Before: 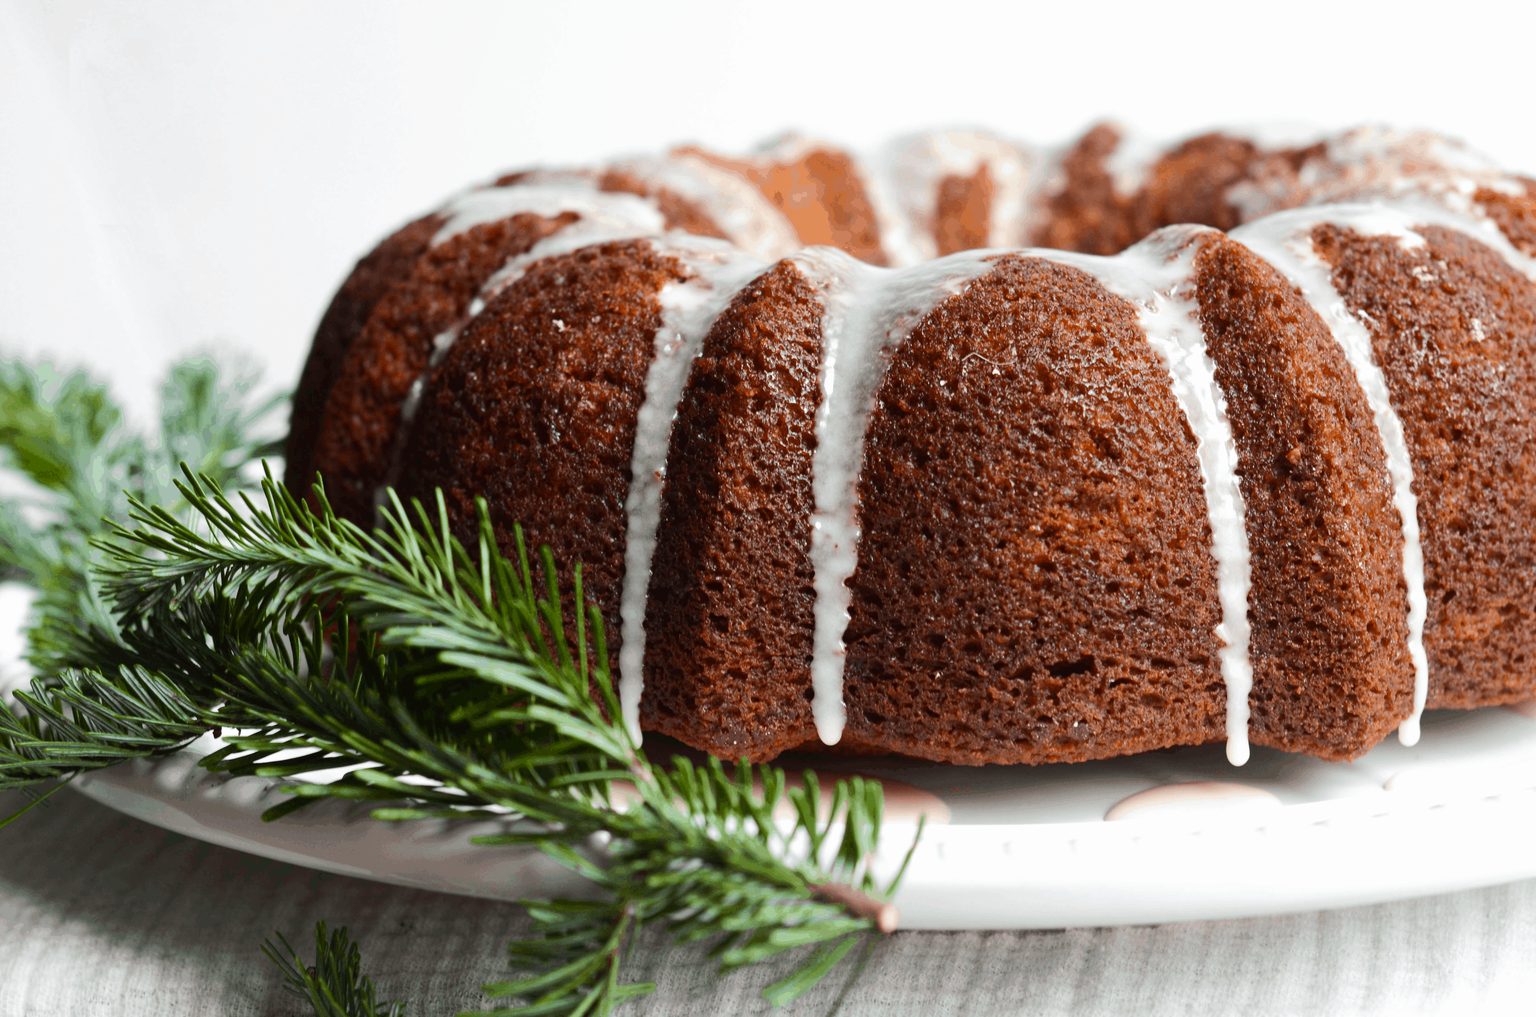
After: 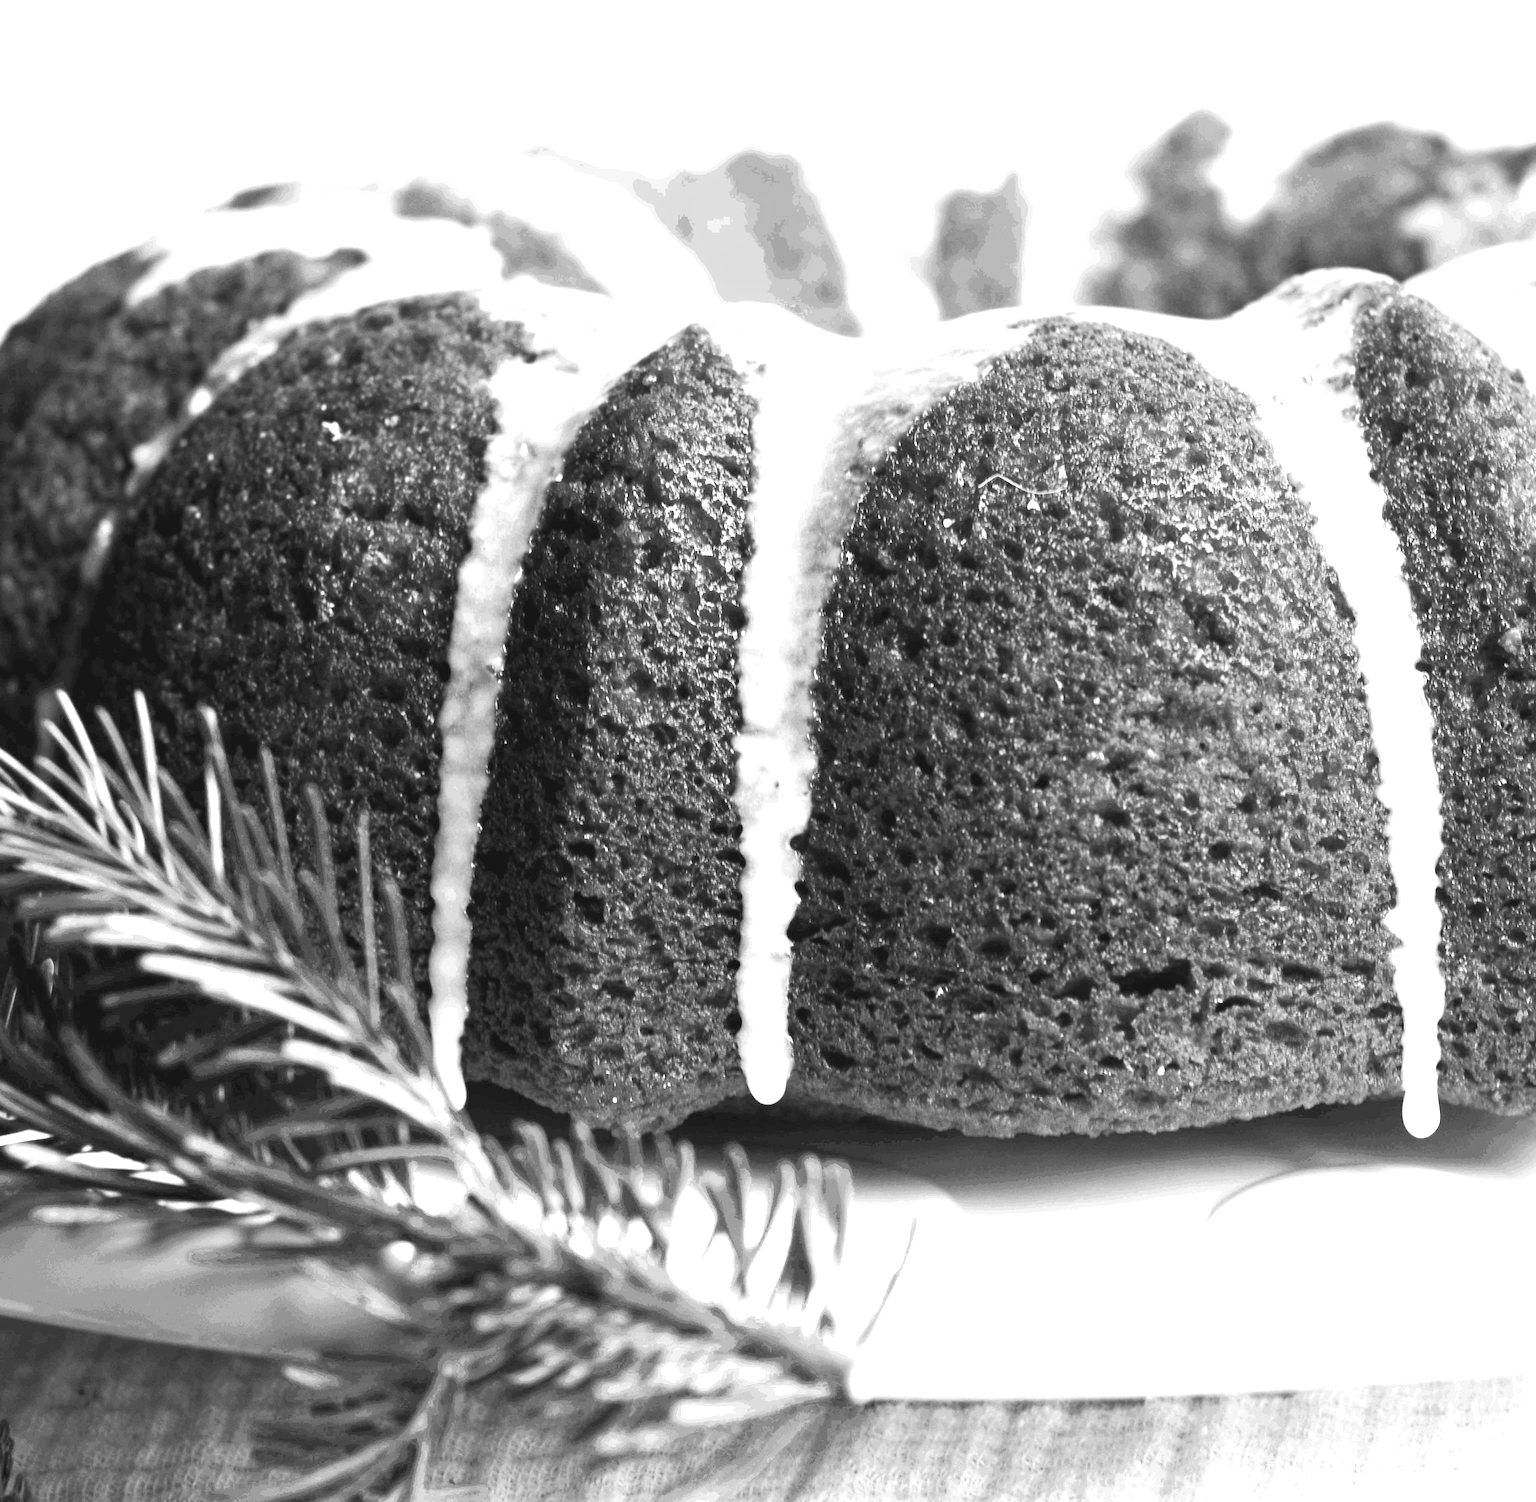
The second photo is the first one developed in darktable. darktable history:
exposure: black level correction 0, exposure 1.1 EV, compensate exposure bias true, compensate highlight preservation false
crop and rotate: left 22.918%, top 5.629%, right 14.711%, bottom 2.247%
monochrome: on, module defaults
white balance: emerald 1
